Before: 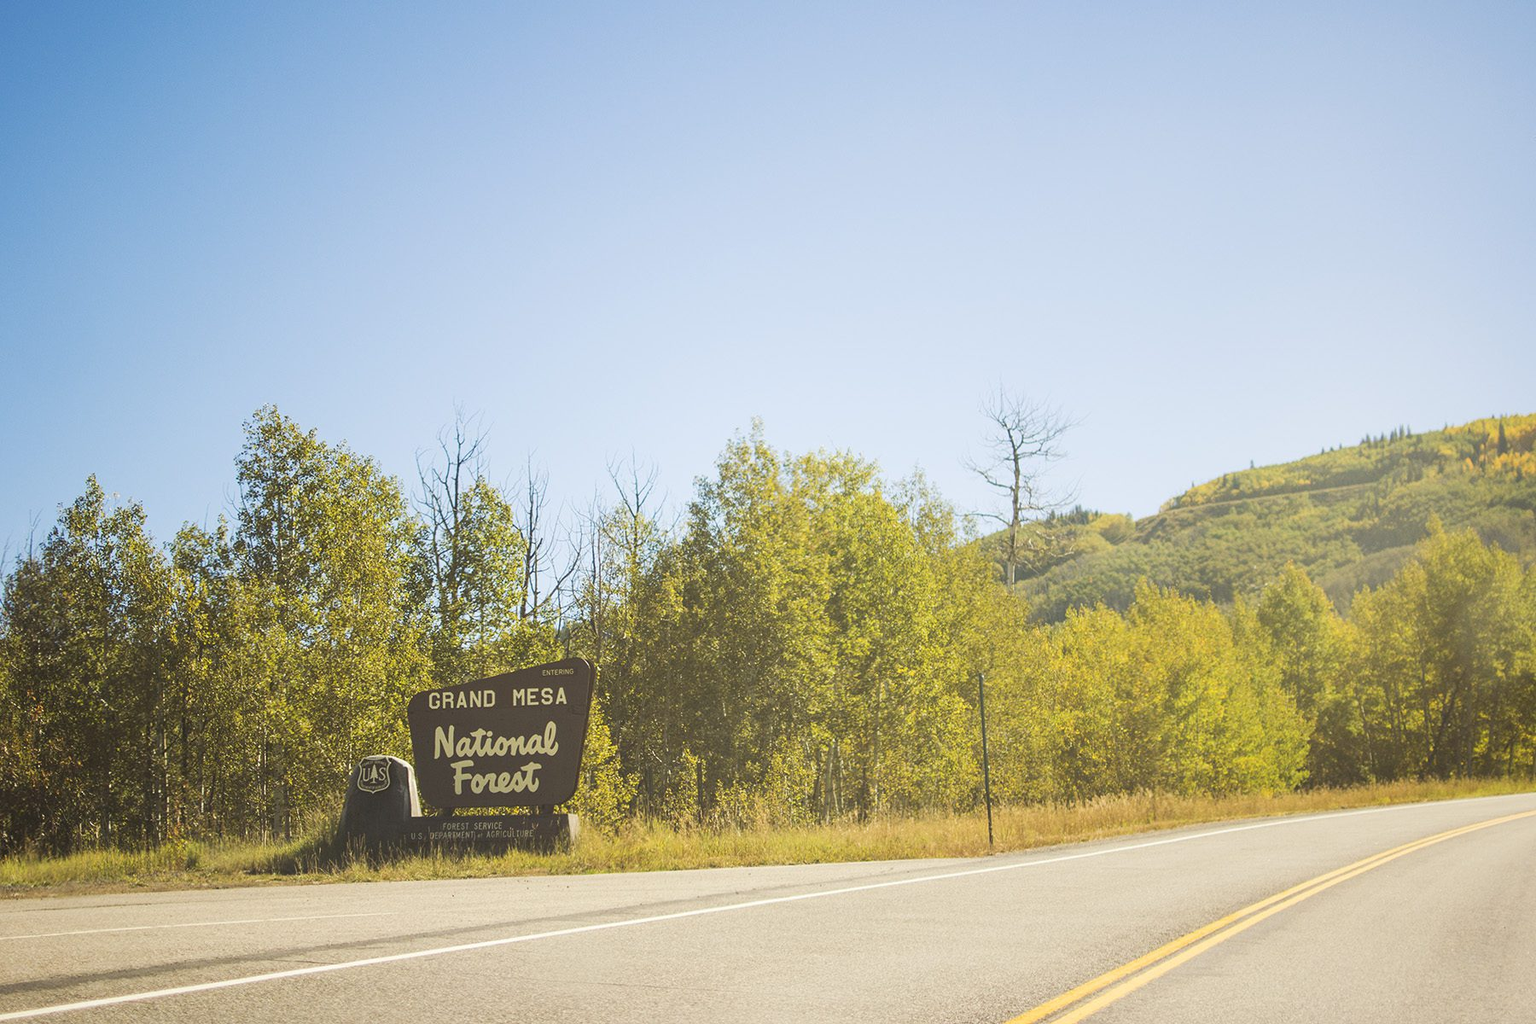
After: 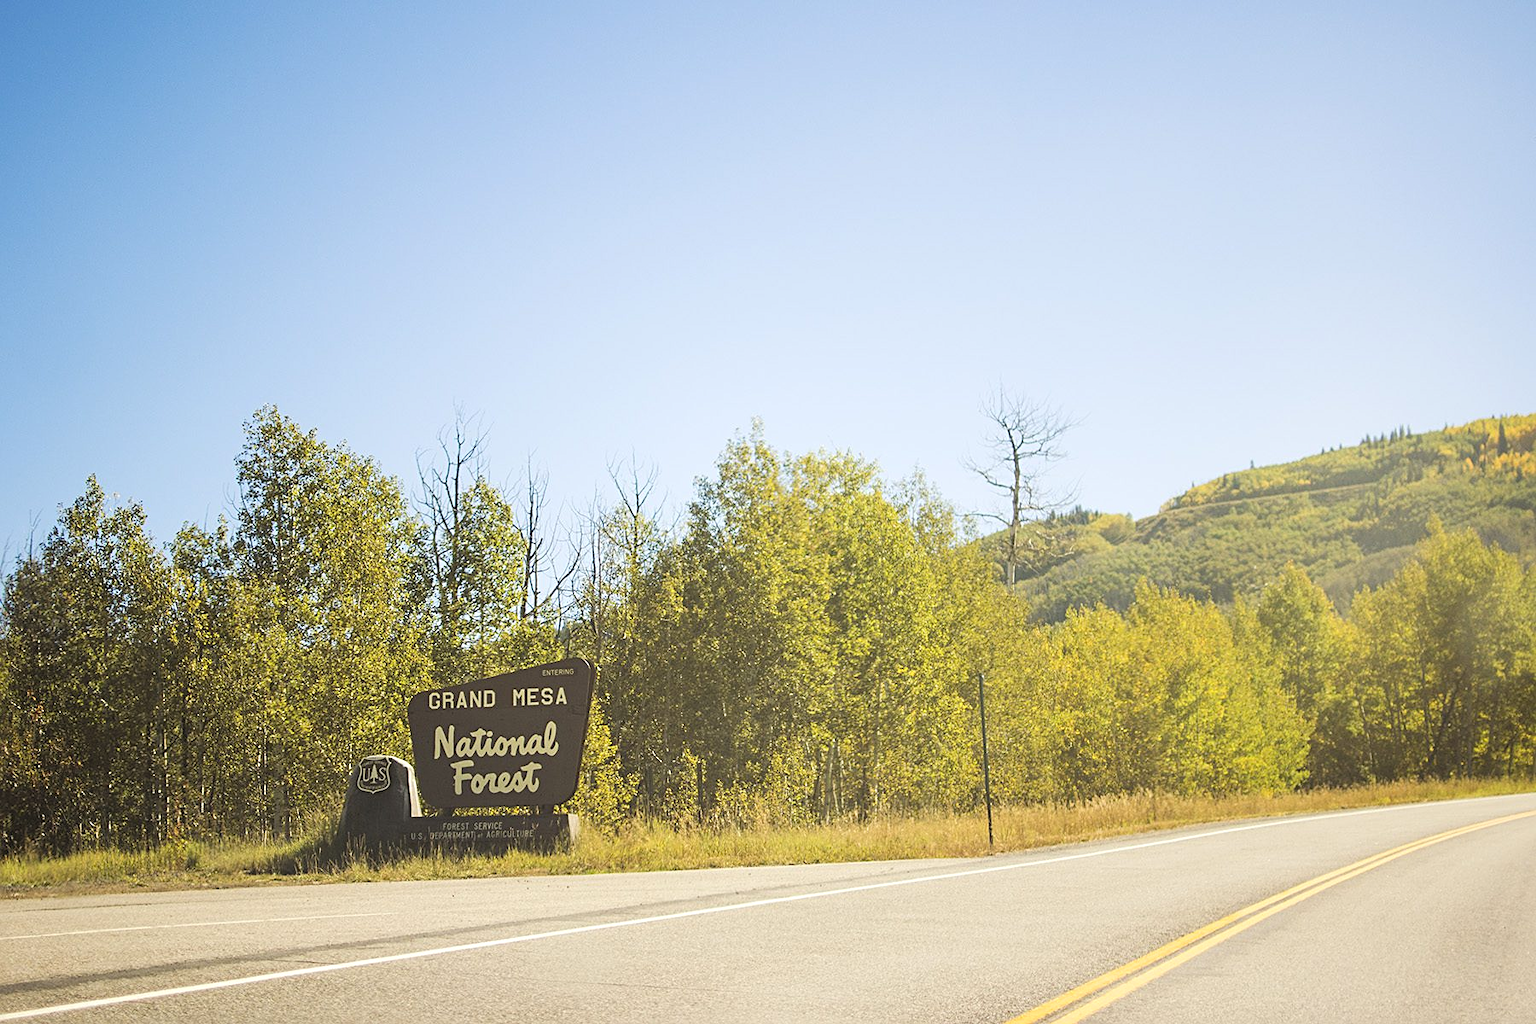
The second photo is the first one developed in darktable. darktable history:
sharpen: radius 2.529, amount 0.323
levels: levels [0.073, 0.497, 0.972]
